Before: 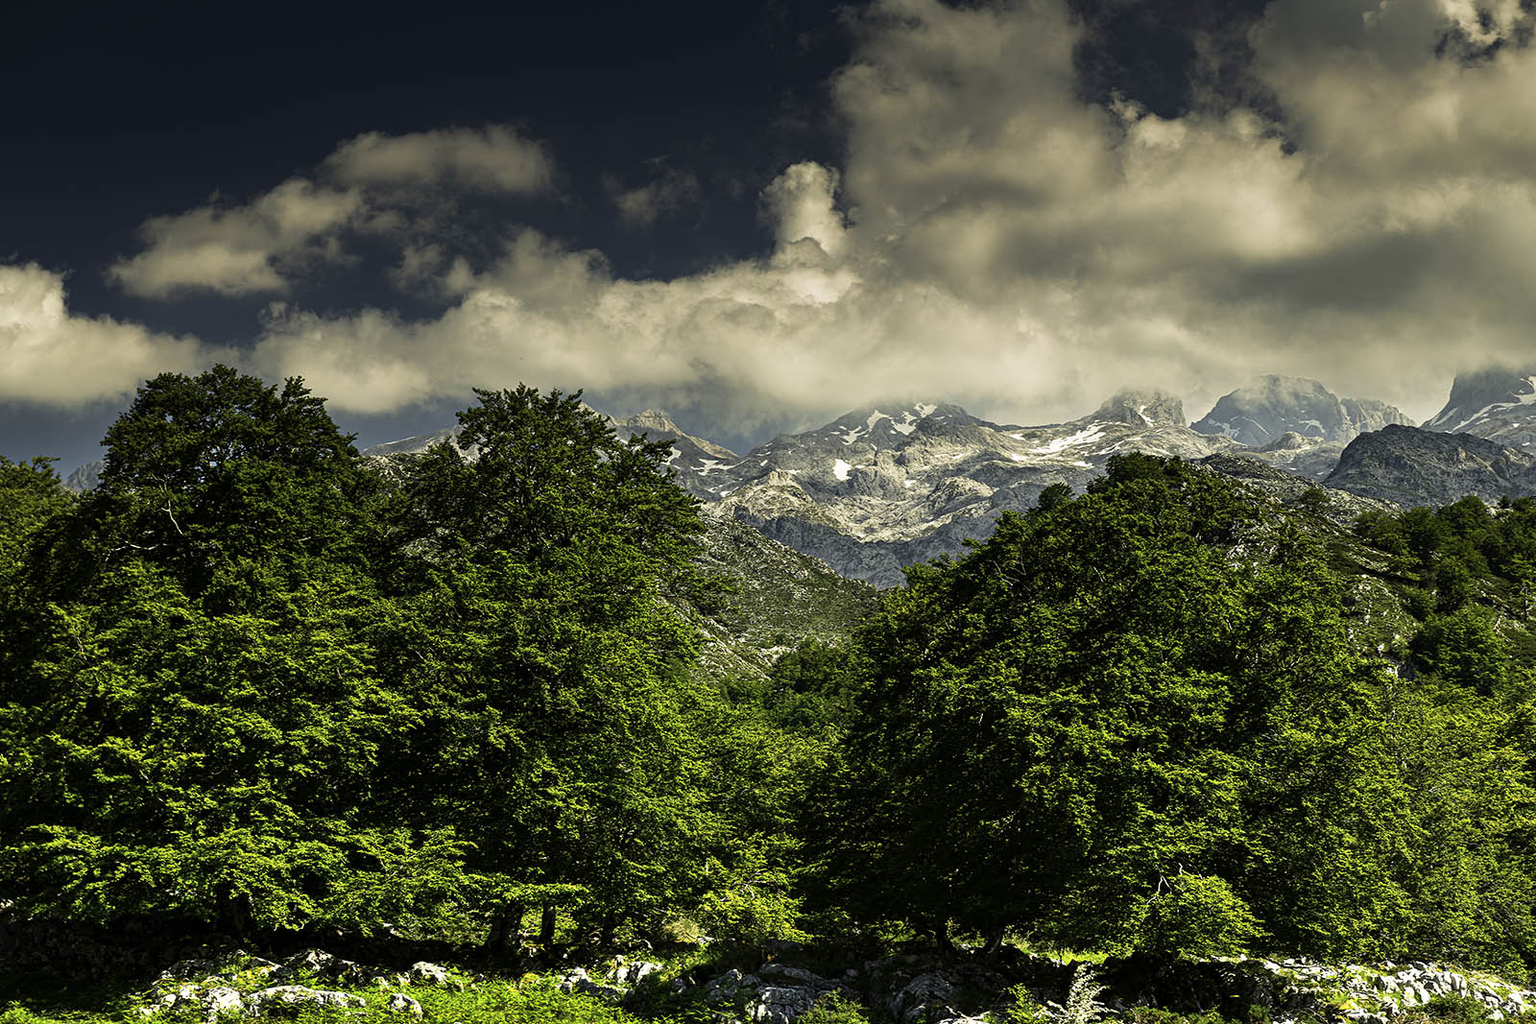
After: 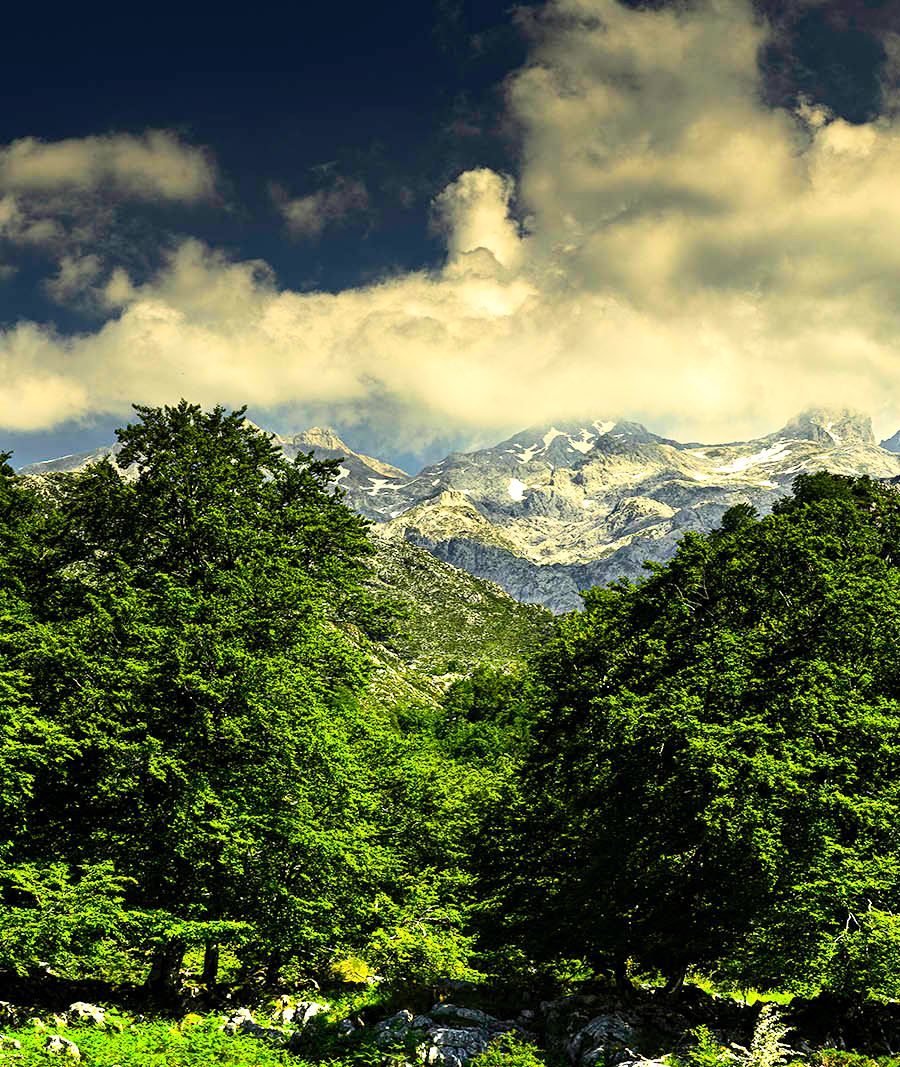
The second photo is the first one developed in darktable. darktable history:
crop and rotate: left 22.516%, right 21.234%
color balance rgb: perceptual saturation grading › global saturation 25%, global vibrance 20%
exposure: exposure 0.493 EV, compensate highlight preservation false
contrast brightness saturation: contrast 0.2, brightness 0.16, saturation 0.22
